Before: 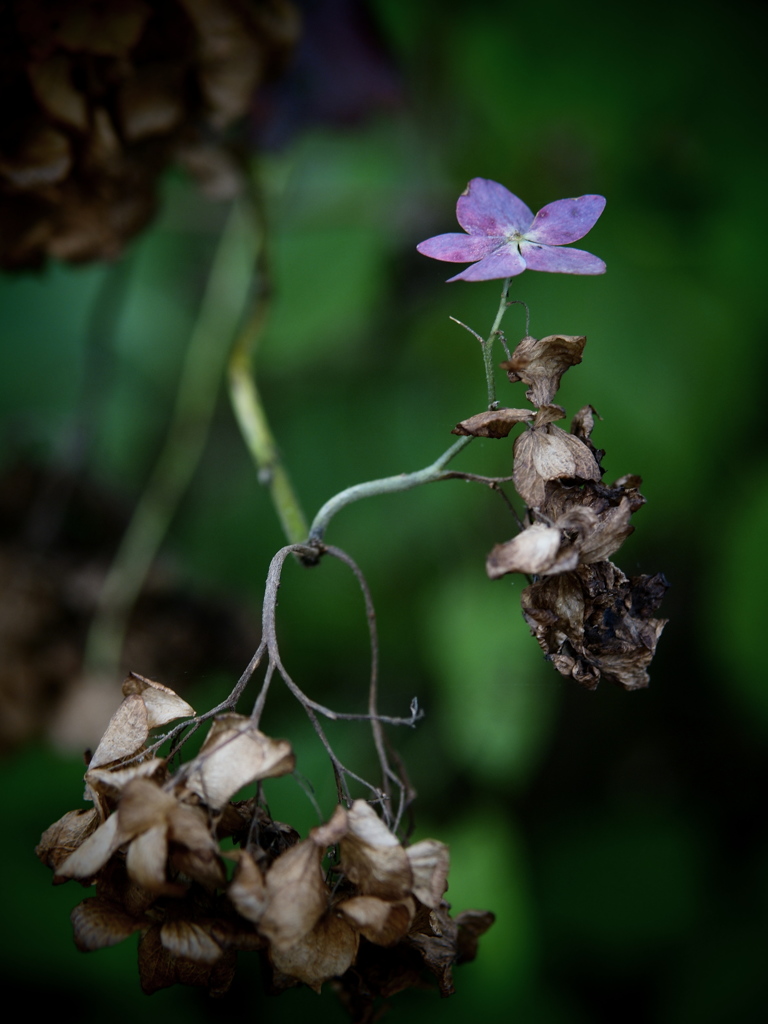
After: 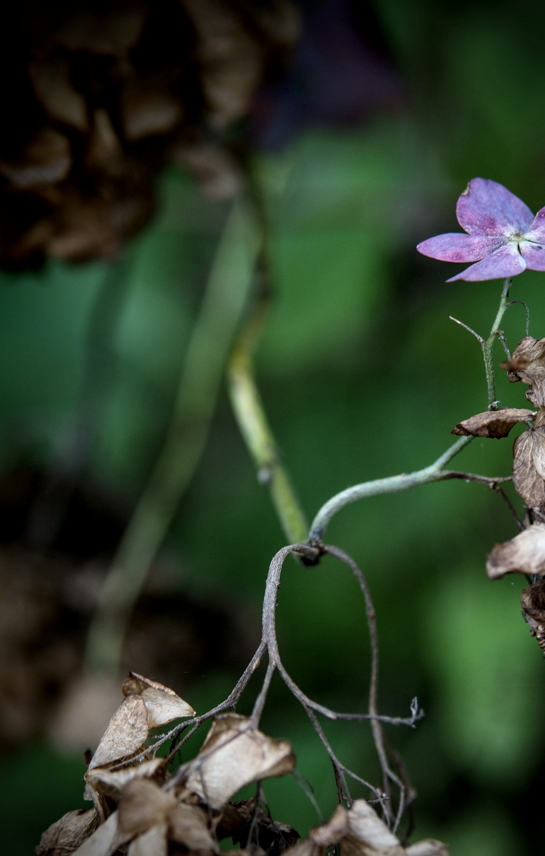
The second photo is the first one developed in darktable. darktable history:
crop: right 28.993%, bottom 16.385%
local contrast: on, module defaults
shadows and highlights: shadows -13.4, white point adjustment 4.07, highlights 28.96
vignetting: on, module defaults
